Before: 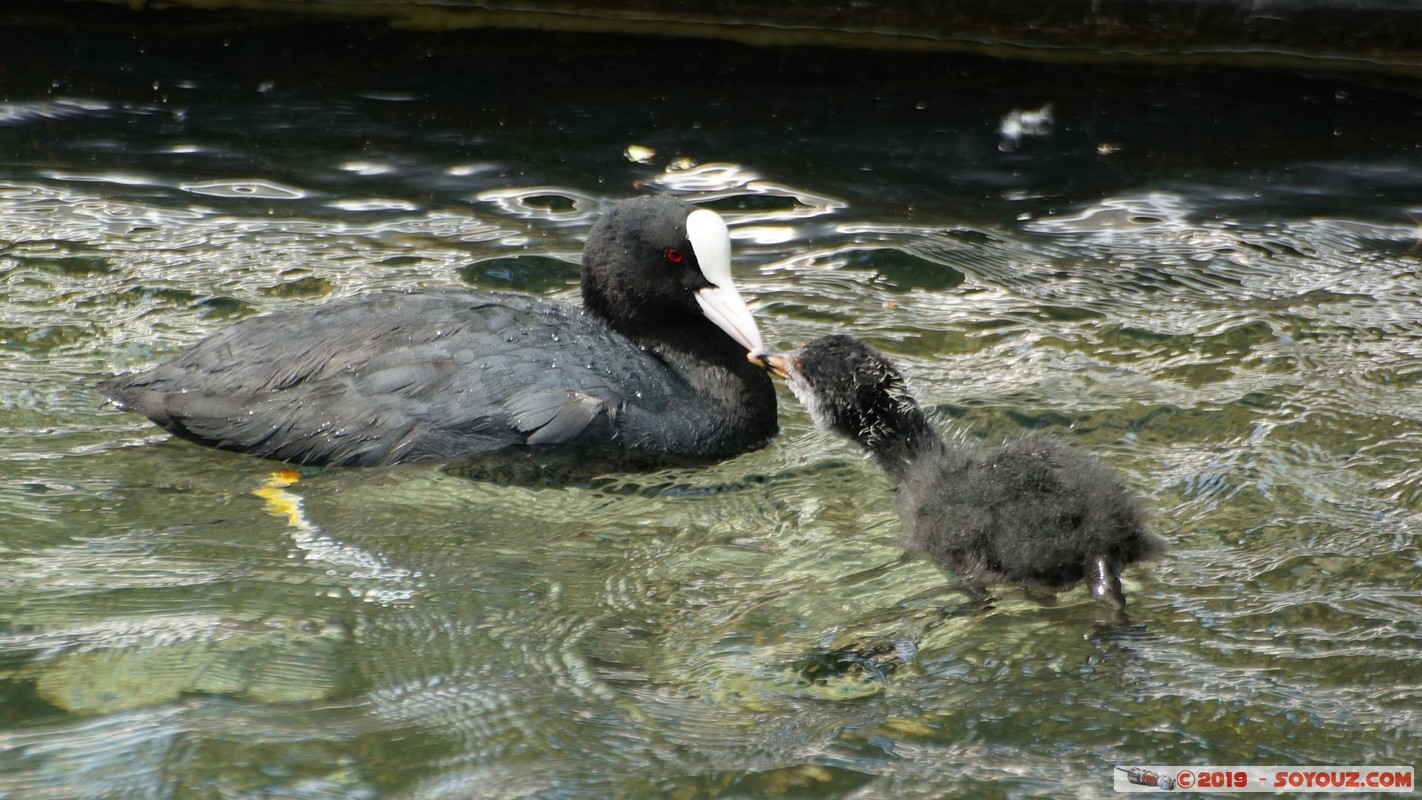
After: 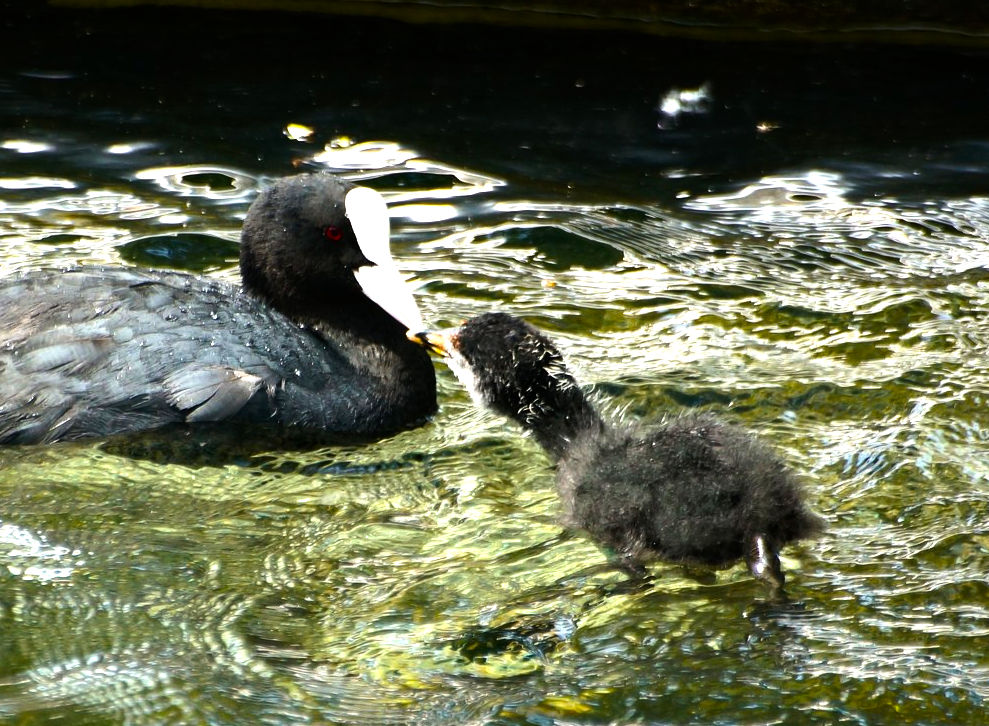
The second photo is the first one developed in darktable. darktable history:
tone equalizer: -8 EV -0.75 EV, -7 EV -0.7 EV, -6 EV -0.6 EV, -5 EV -0.4 EV, -3 EV 0.4 EV, -2 EV 0.6 EV, -1 EV 0.7 EV, +0 EV 0.75 EV, edges refinement/feathering 500, mask exposure compensation -1.57 EV, preserve details no
crop and rotate: left 24.034%, top 2.838%, right 6.406%, bottom 6.299%
color balance rgb: linear chroma grading › global chroma 9%, perceptual saturation grading › global saturation 36%, perceptual saturation grading › shadows 35%, perceptual brilliance grading › global brilliance 15%, perceptual brilliance grading › shadows -35%, global vibrance 15%
